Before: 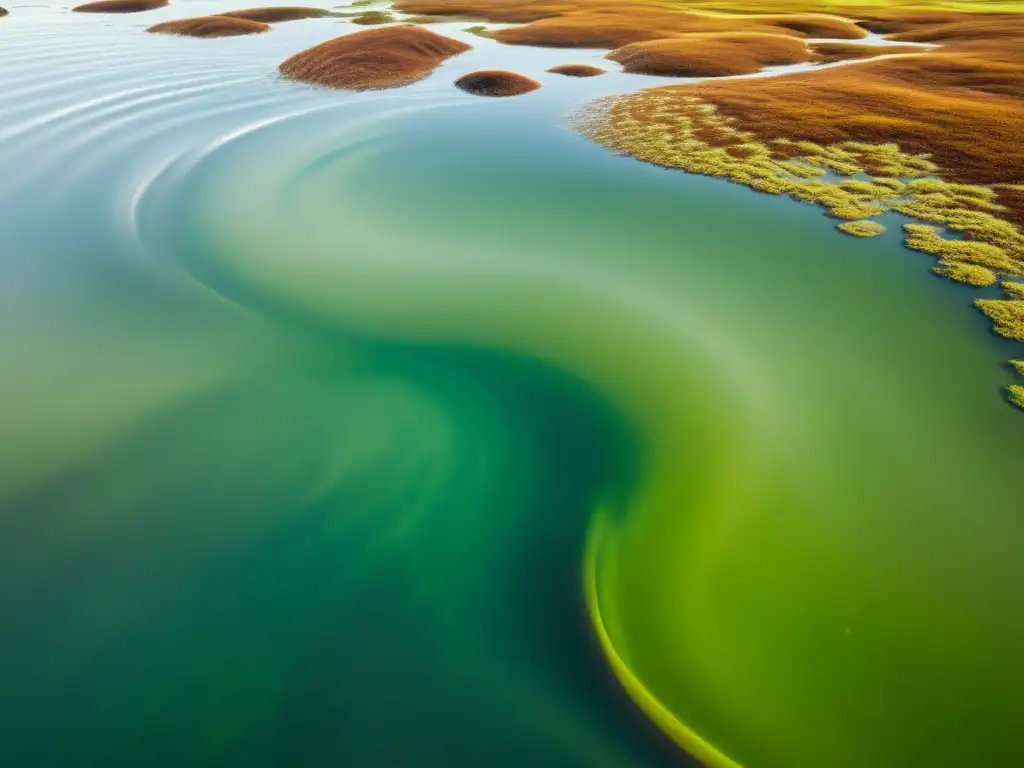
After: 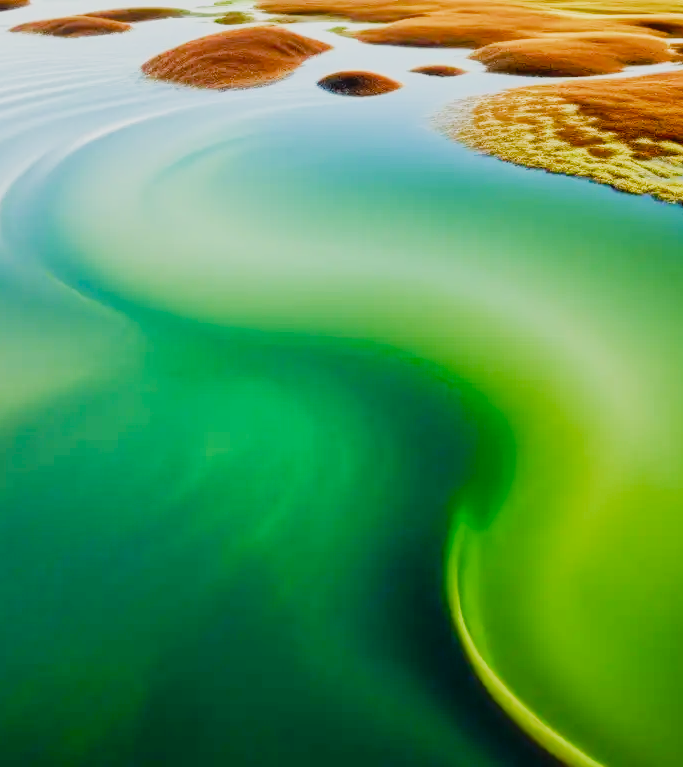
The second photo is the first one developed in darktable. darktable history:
filmic rgb: black relative exposure -7.46 EV, white relative exposure 4.89 EV, hardness 3.4, color science v5 (2021), contrast in shadows safe, contrast in highlights safe
exposure: exposure 0.202 EV, compensate highlight preservation false
tone curve: curves: ch0 [(0, 0) (0.128, 0.068) (0.292, 0.274) (0.46, 0.482) (0.653, 0.717) (0.819, 0.869) (0.998, 0.969)]; ch1 [(0, 0) (0.384, 0.365) (0.463, 0.45) (0.486, 0.486) (0.503, 0.504) (0.517, 0.517) (0.549, 0.572) (0.583, 0.615) (0.672, 0.699) (0.774, 0.817) (1, 1)]; ch2 [(0, 0) (0.374, 0.344) (0.446, 0.443) (0.494, 0.5) (0.527, 0.529) (0.565, 0.591) (0.644, 0.682) (1, 1)], preserve colors none
crop and rotate: left 13.526%, right 19.746%
color balance rgb: linear chroma grading › global chroma 15.599%, perceptual saturation grading › global saturation 20%, perceptual saturation grading › highlights -50.287%, perceptual saturation grading › shadows 31.185%, perceptual brilliance grading › highlights 2.948%, global vibrance 20%
tone equalizer: on, module defaults
